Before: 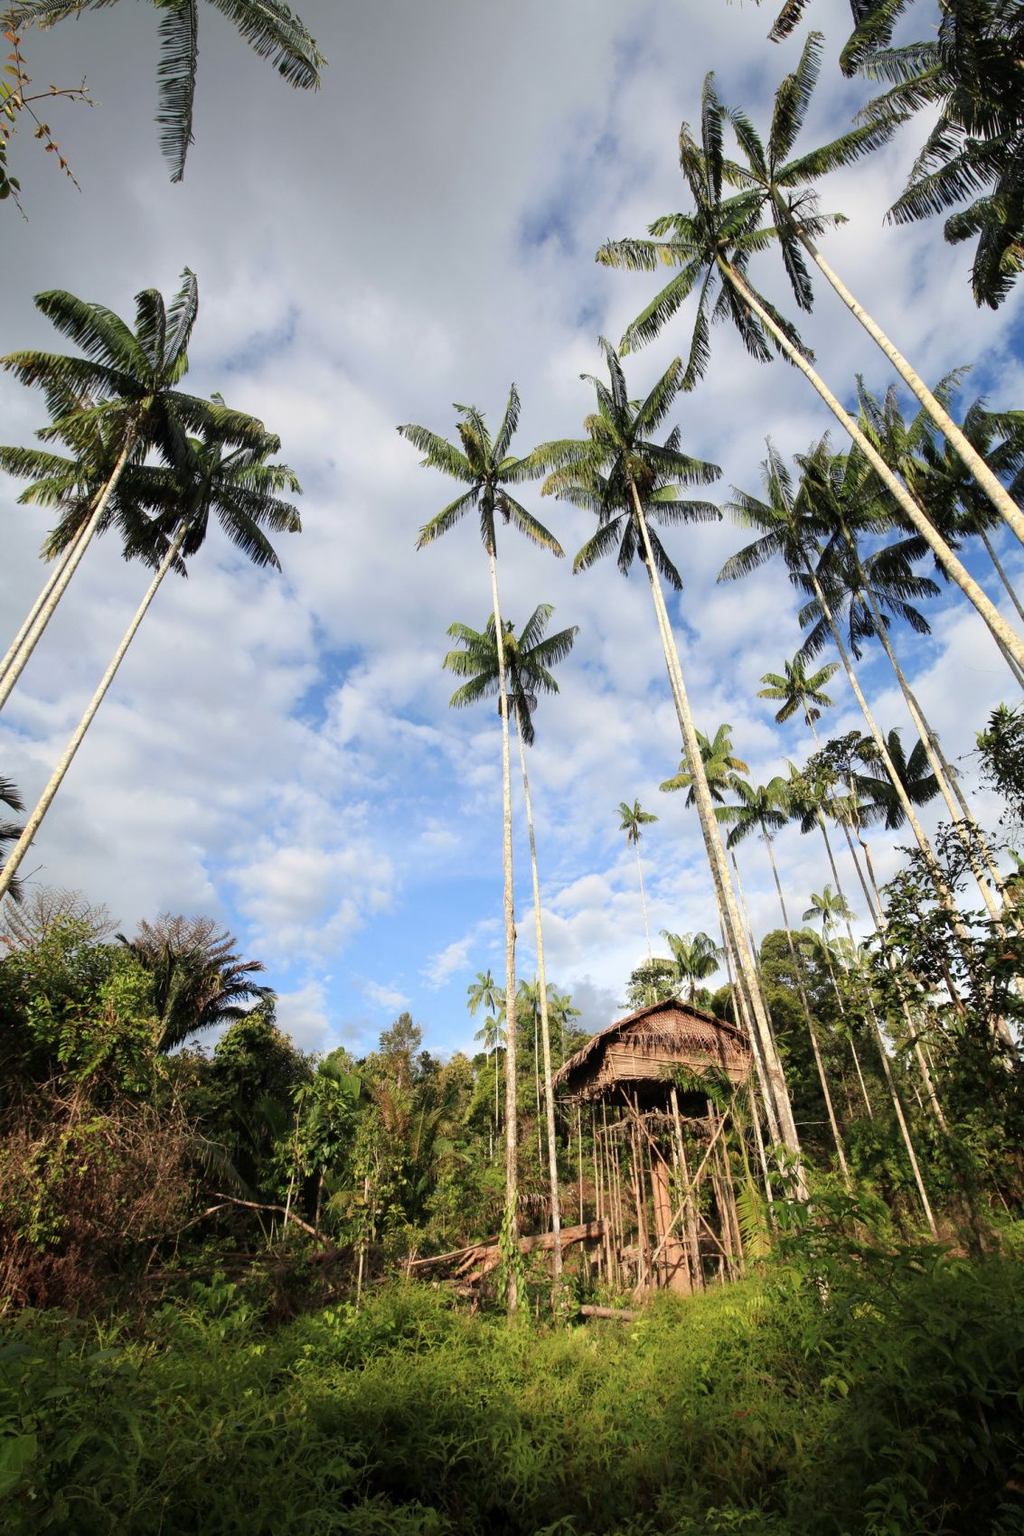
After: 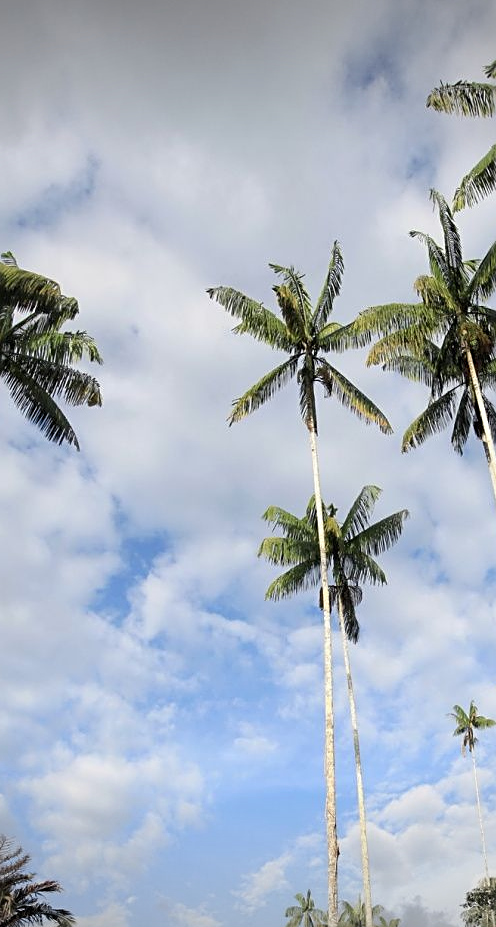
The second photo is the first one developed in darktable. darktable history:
crop: left 20.523%, top 10.805%, right 35.651%, bottom 34.661%
sharpen: amount 0.498
vignetting: fall-off start 100.58%, brightness -0.346, width/height ratio 1.308
